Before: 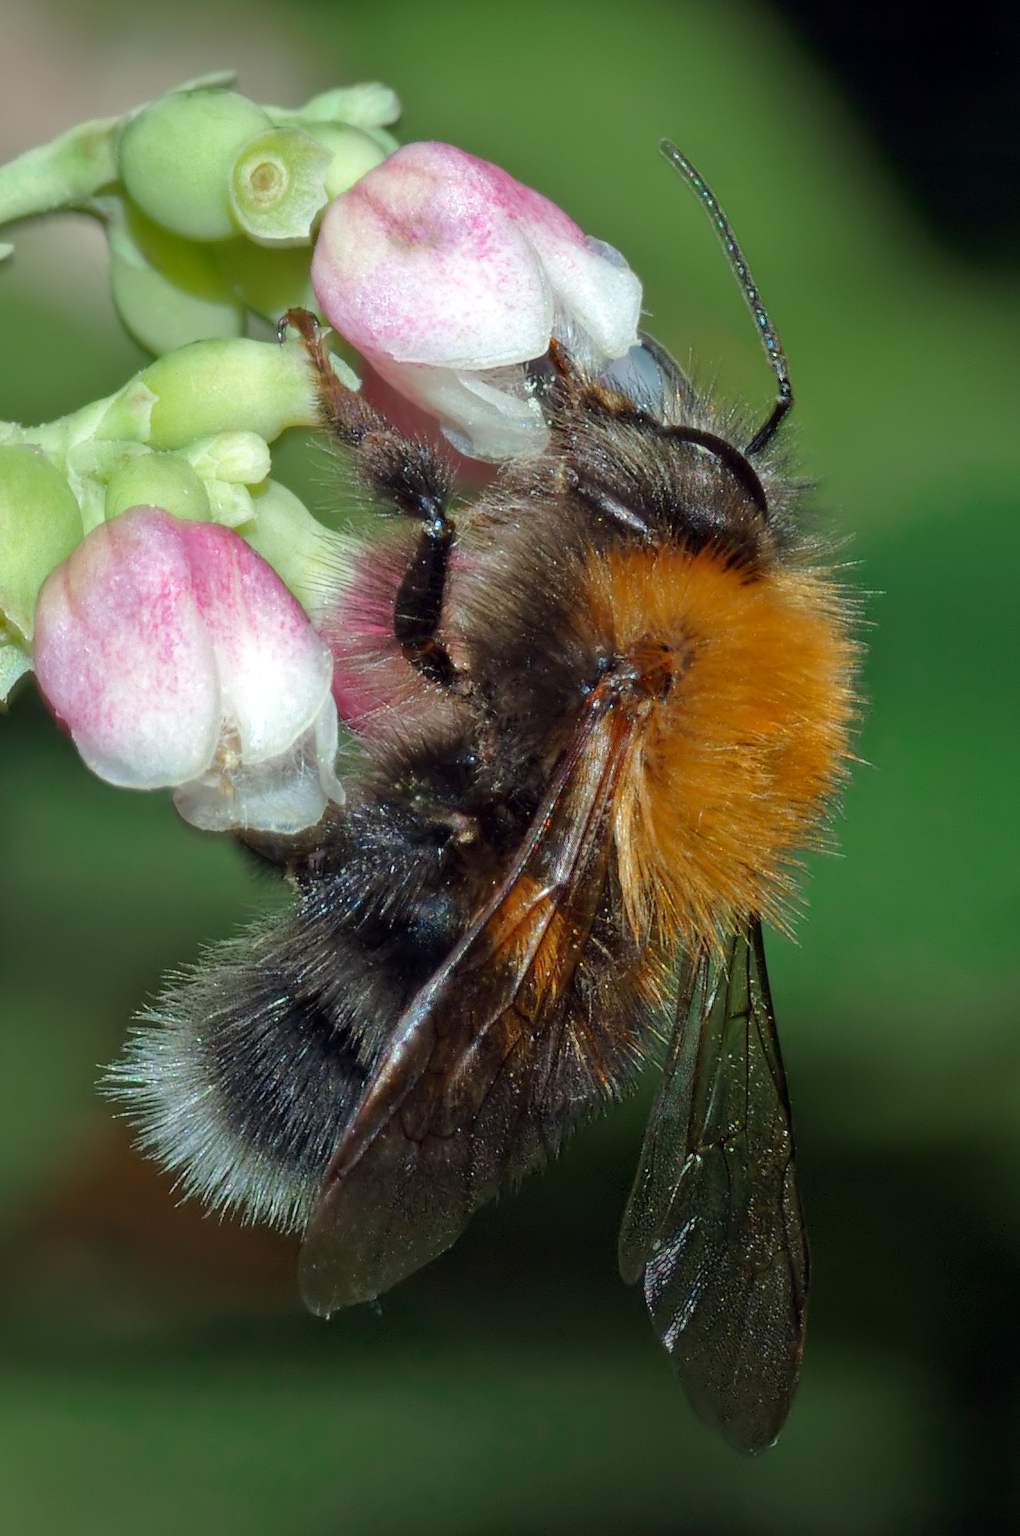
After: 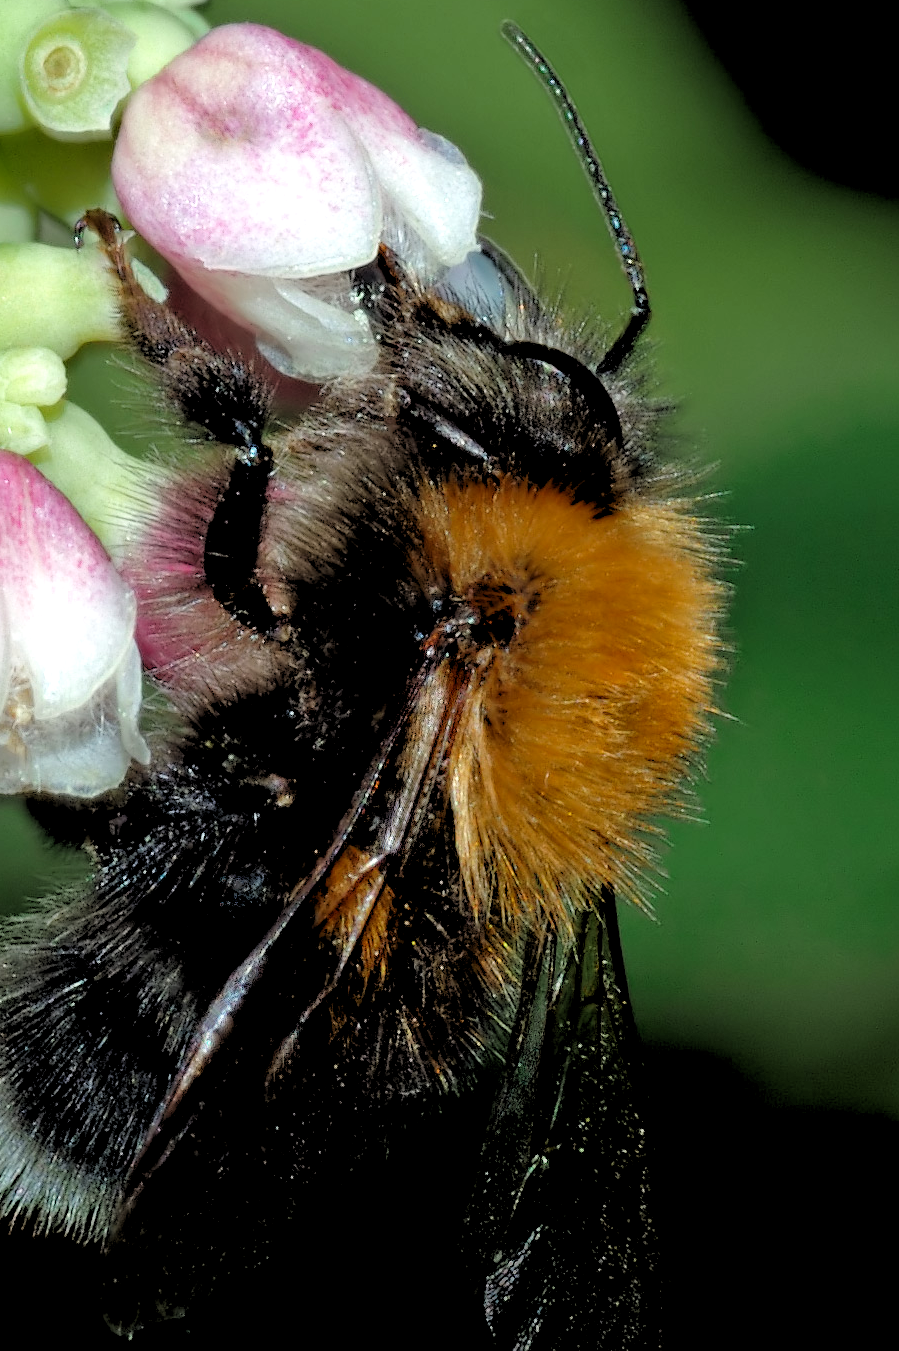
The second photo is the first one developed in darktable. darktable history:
crop and rotate: left 20.74%, top 7.912%, right 0.375%, bottom 13.378%
rgb levels: levels [[0.034, 0.472, 0.904], [0, 0.5, 1], [0, 0.5, 1]]
